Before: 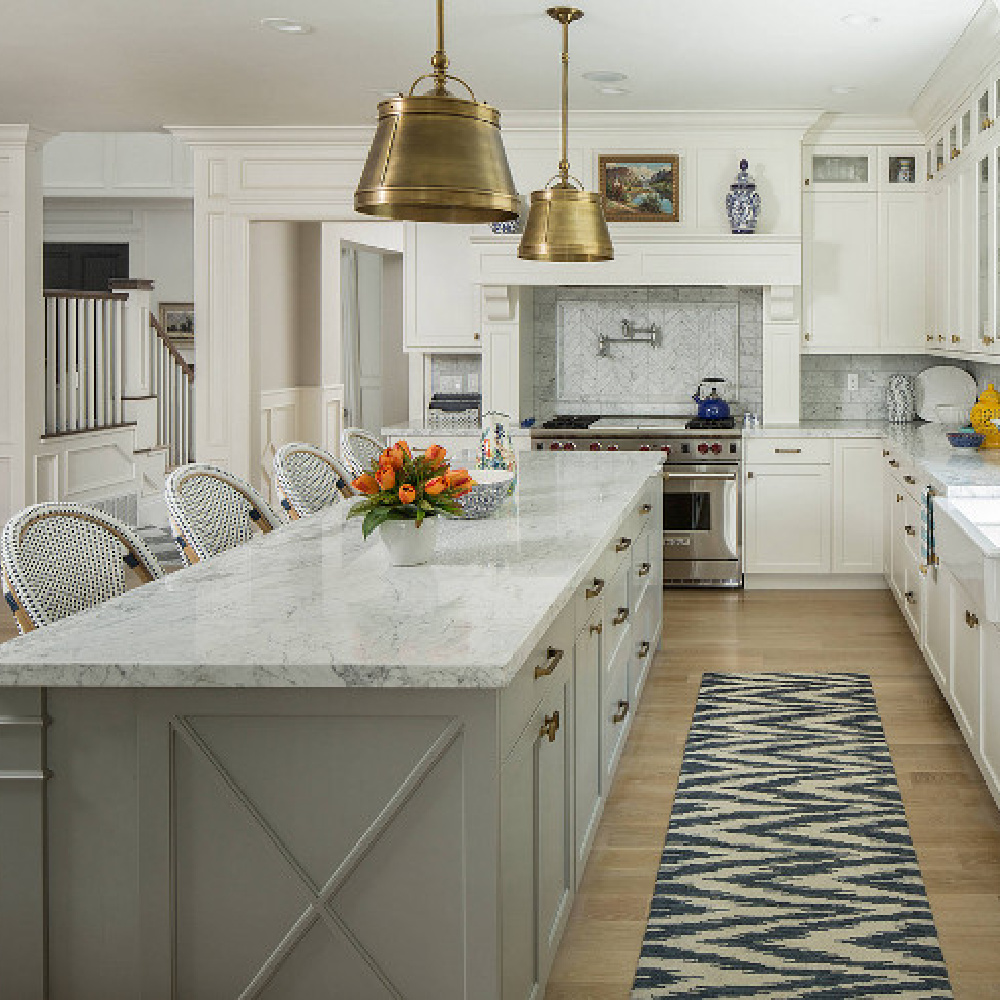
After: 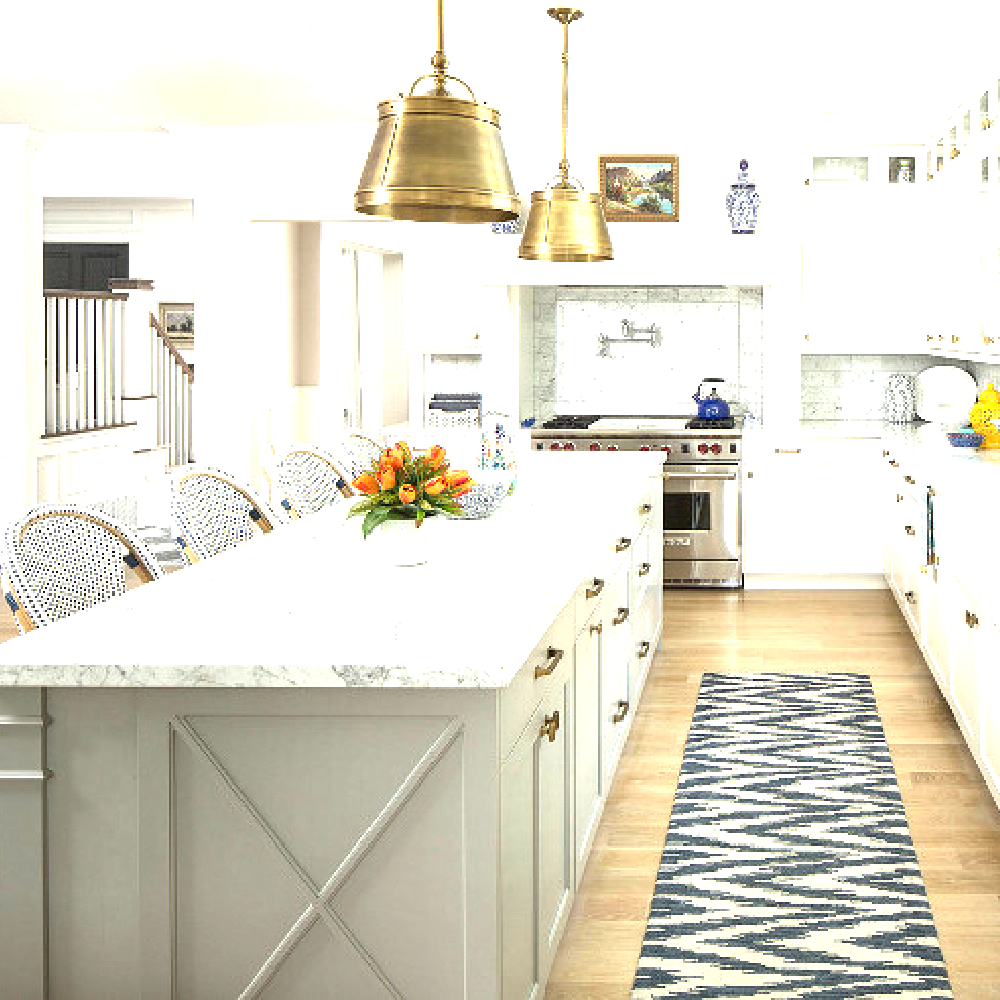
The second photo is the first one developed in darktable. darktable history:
exposure: black level correction 0, exposure 1.673 EV, compensate exposure bias true, compensate highlight preservation false
